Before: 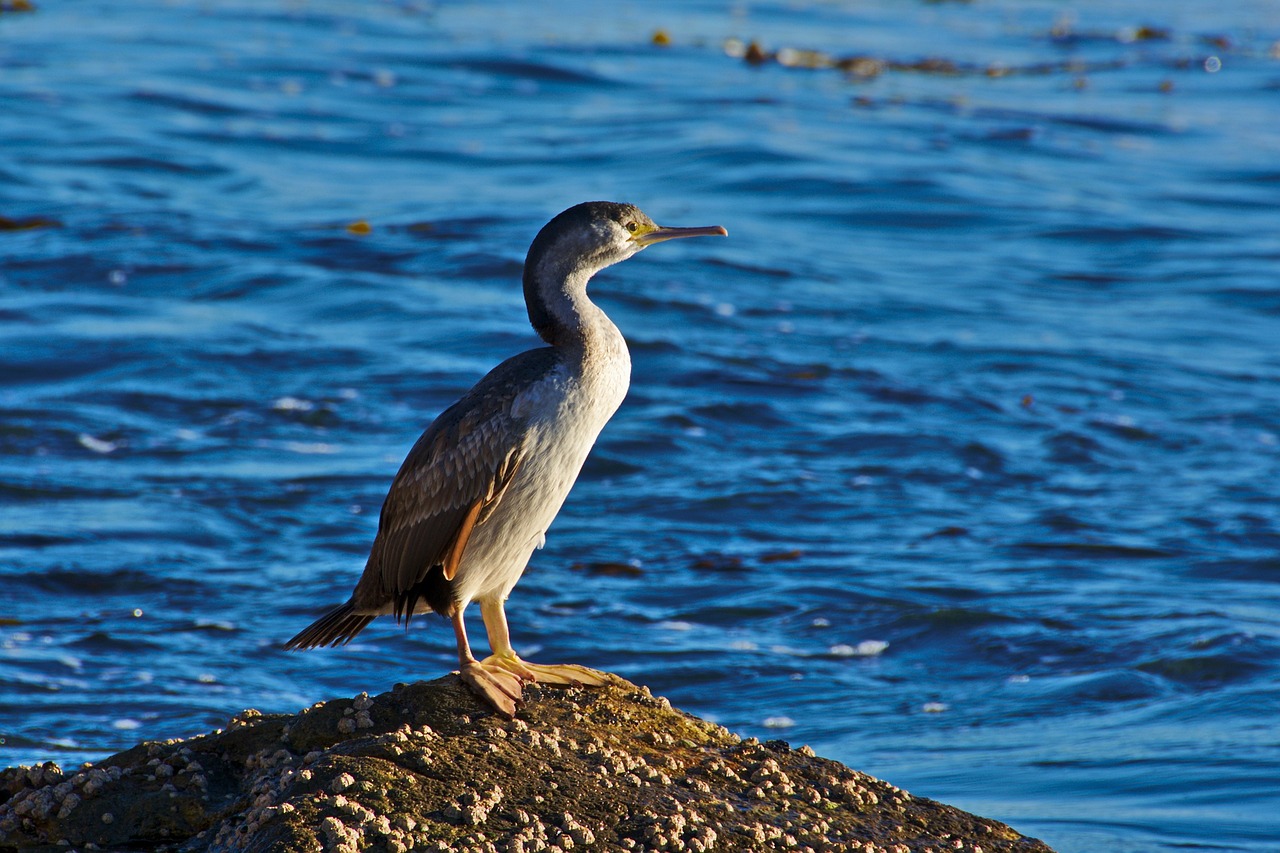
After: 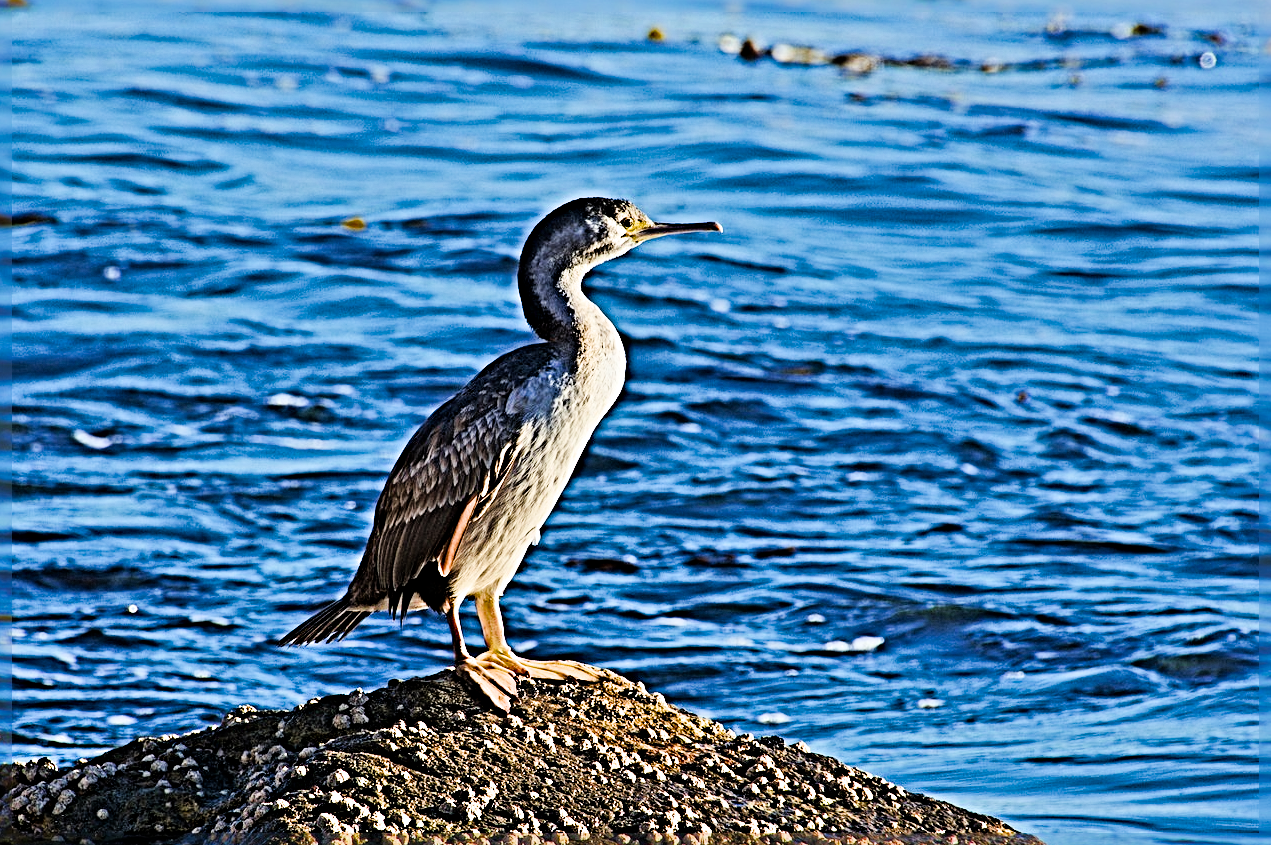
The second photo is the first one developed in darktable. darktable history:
sharpen: radius 6.3, amount 1.8, threshold 0
crop: left 0.434%, top 0.485%, right 0.244%, bottom 0.386%
filmic rgb: black relative exposure -7.65 EV, white relative exposure 4.56 EV, hardness 3.61, contrast 1.05
exposure: black level correction 0, exposure 1.2 EV, compensate exposure bias true, compensate highlight preservation false
color balance rgb: shadows fall-off 101%, linear chroma grading › mid-tones 7.63%, perceptual saturation grading › mid-tones 11.68%, mask middle-gray fulcrum 22.45%, global vibrance 10.11%, saturation formula JzAzBz (2021)
